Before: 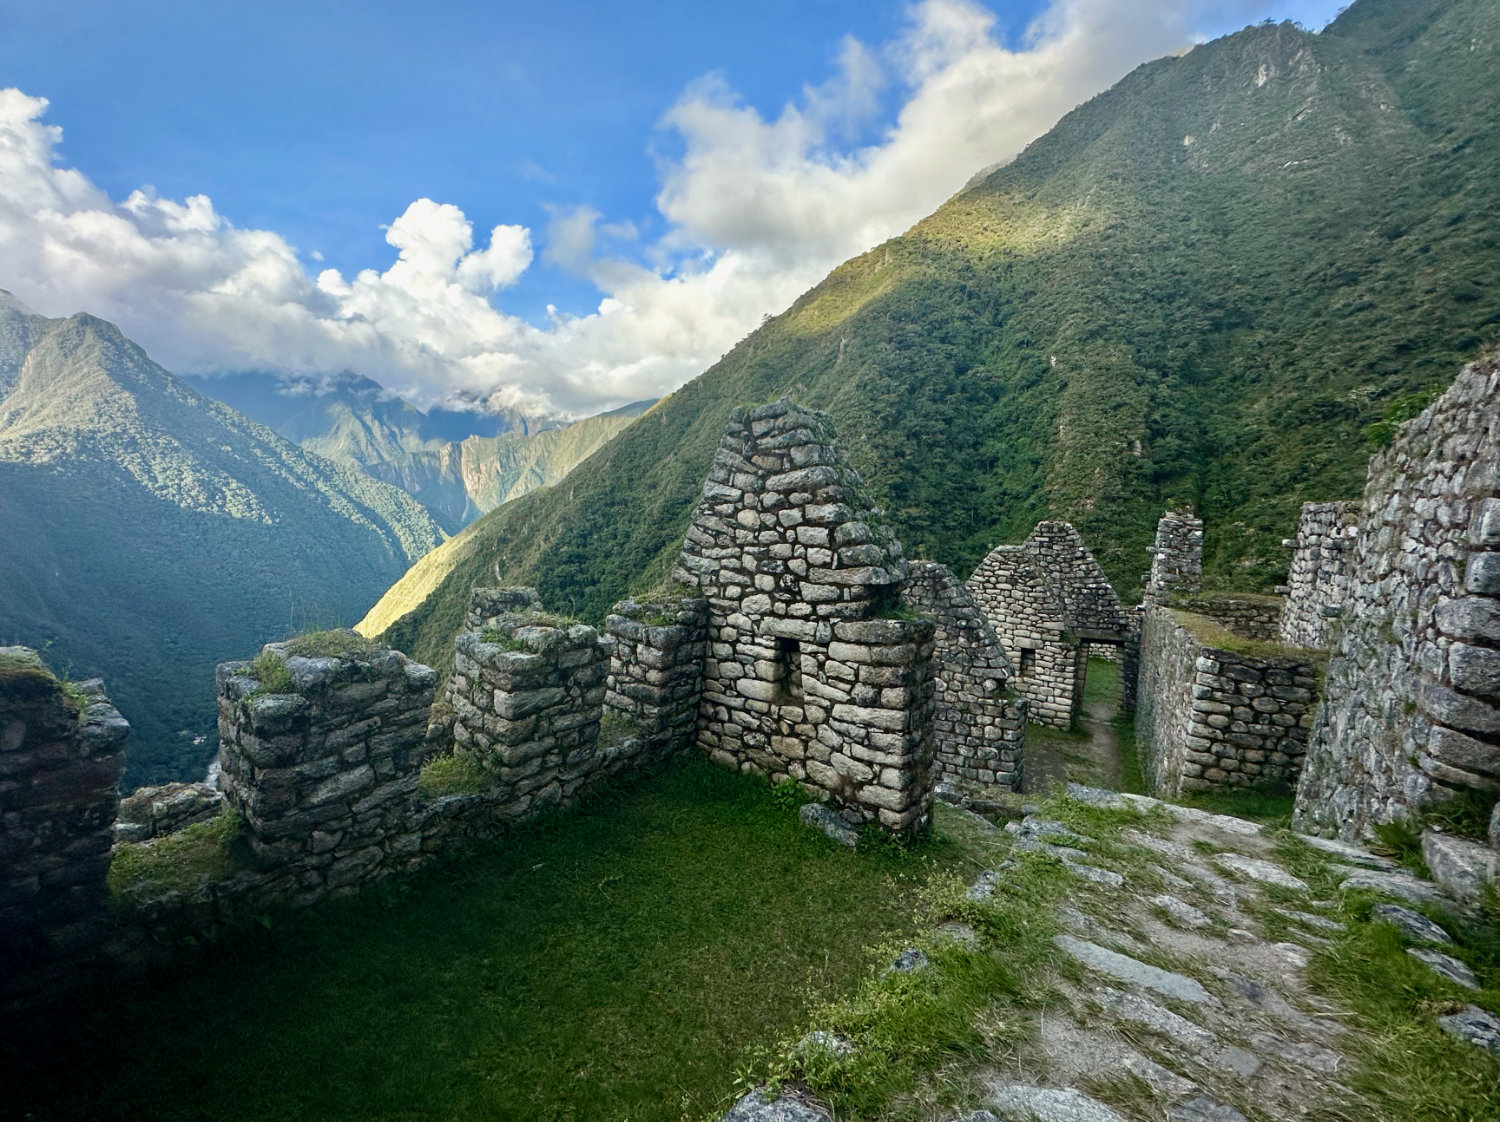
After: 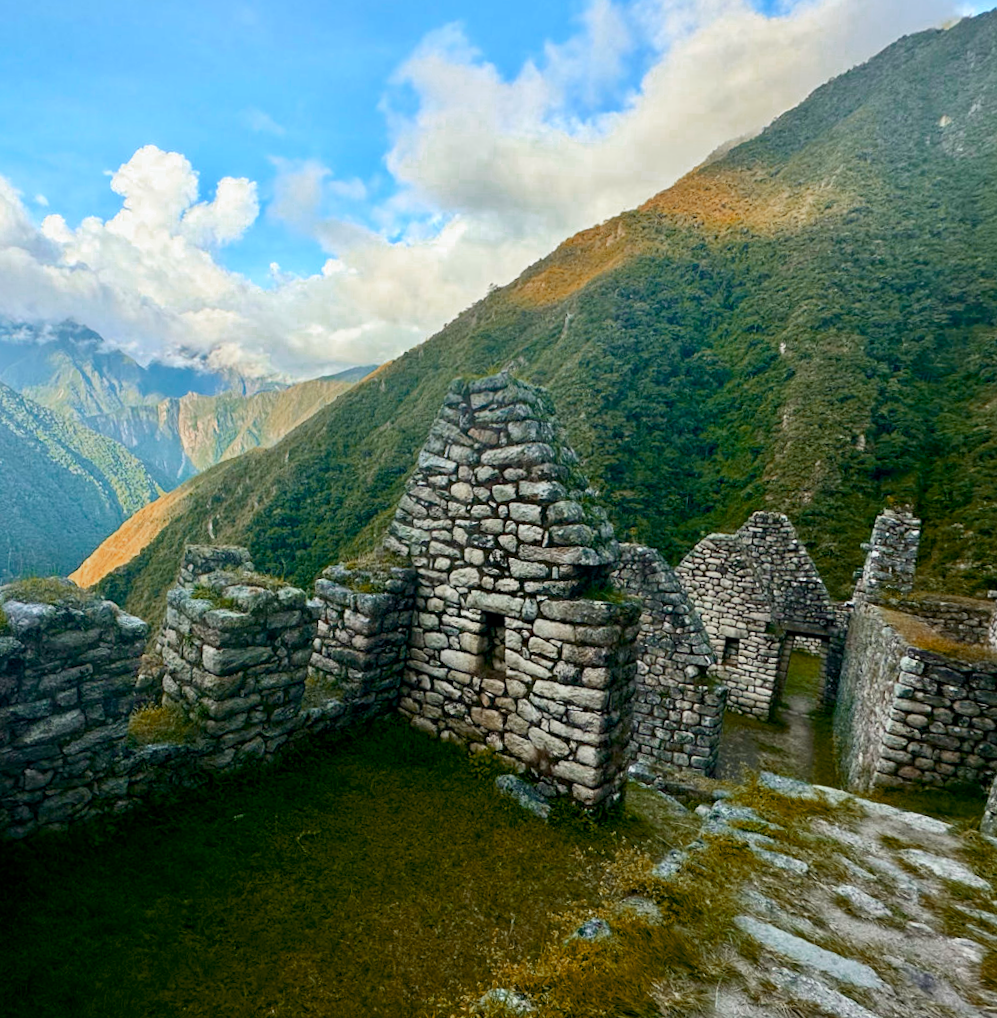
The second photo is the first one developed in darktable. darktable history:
color balance rgb: linear chroma grading › global chroma 15%, perceptual saturation grading › global saturation 30%
color zones: curves: ch0 [(0, 0.299) (0.25, 0.383) (0.456, 0.352) (0.736, 0.571)]; ch1 [(0, 0.63) (0.151, 0.568) (0.254, 0.416) (0.47, 0.558) (0.732, 0.37) (0.909, 0.492)]; ch2 [(0.004, 0.604) (0.158, 0.443) (0.257, 0.403) (0.761, 0.468)]
contrast brightness saturation: contrast 0.15, brightness 0.05
crop and rotate: angle -3.27°, left 14.277%, top 0.028%, right 10.766%, bottom 0.028%
rotate and perspective: rotation 0.074°, lens shift (vertical) 0.096, lens shift (horizontal) -0.041, crop left 0.043, crop right 0.952, crop top 0.024, crop bottom 0.979
